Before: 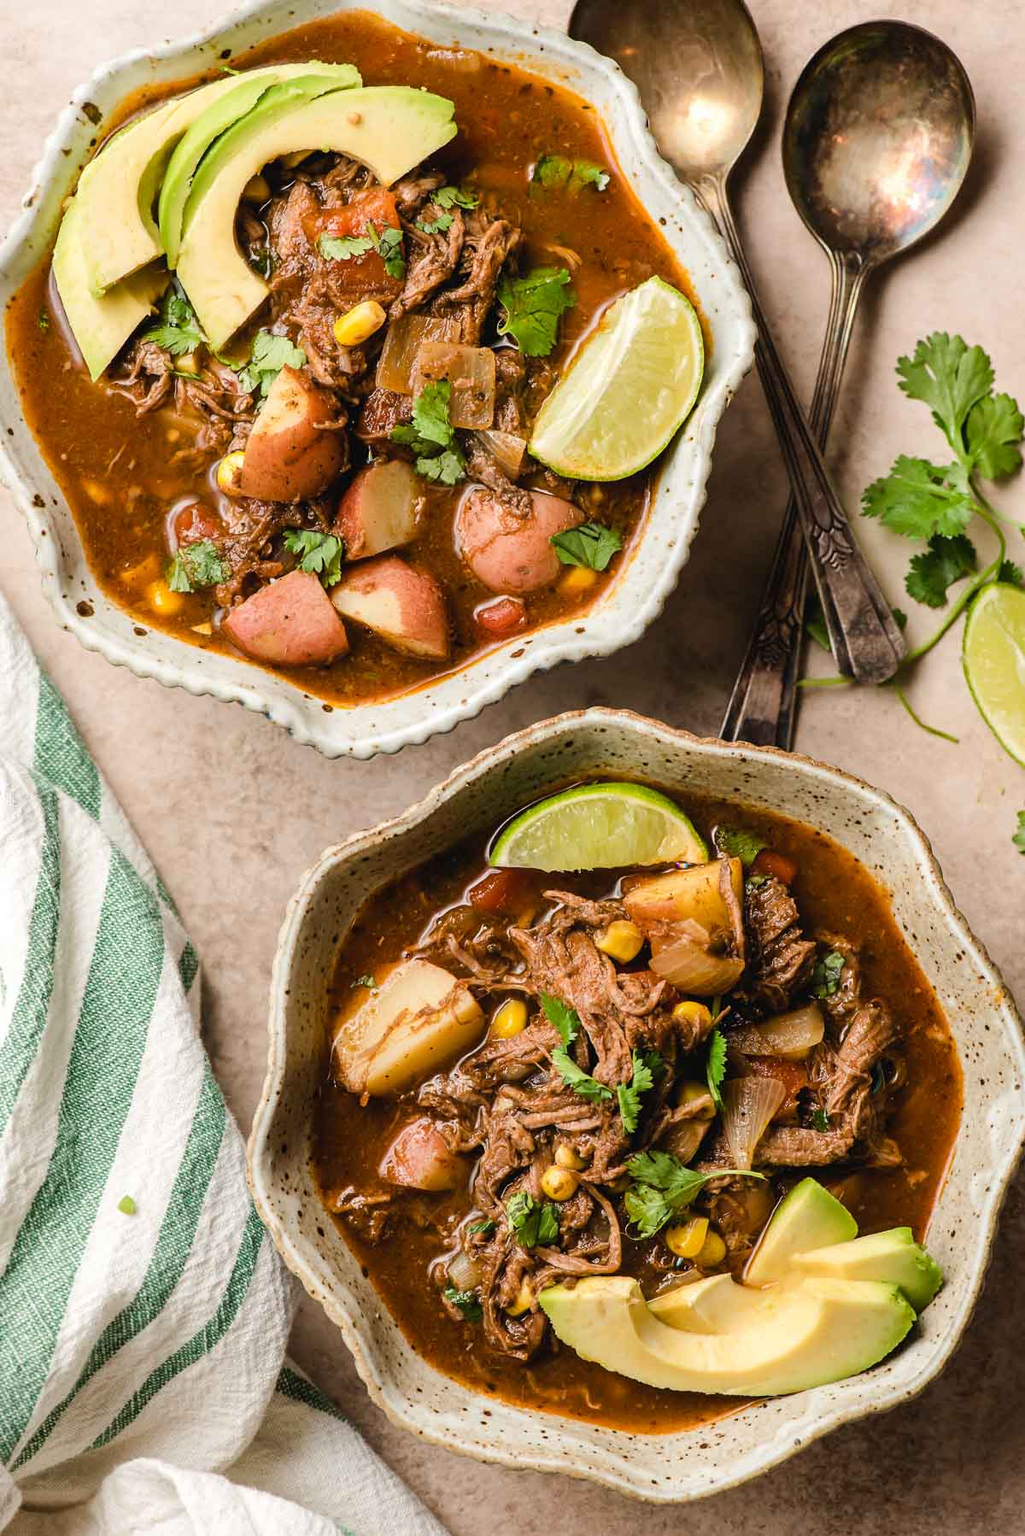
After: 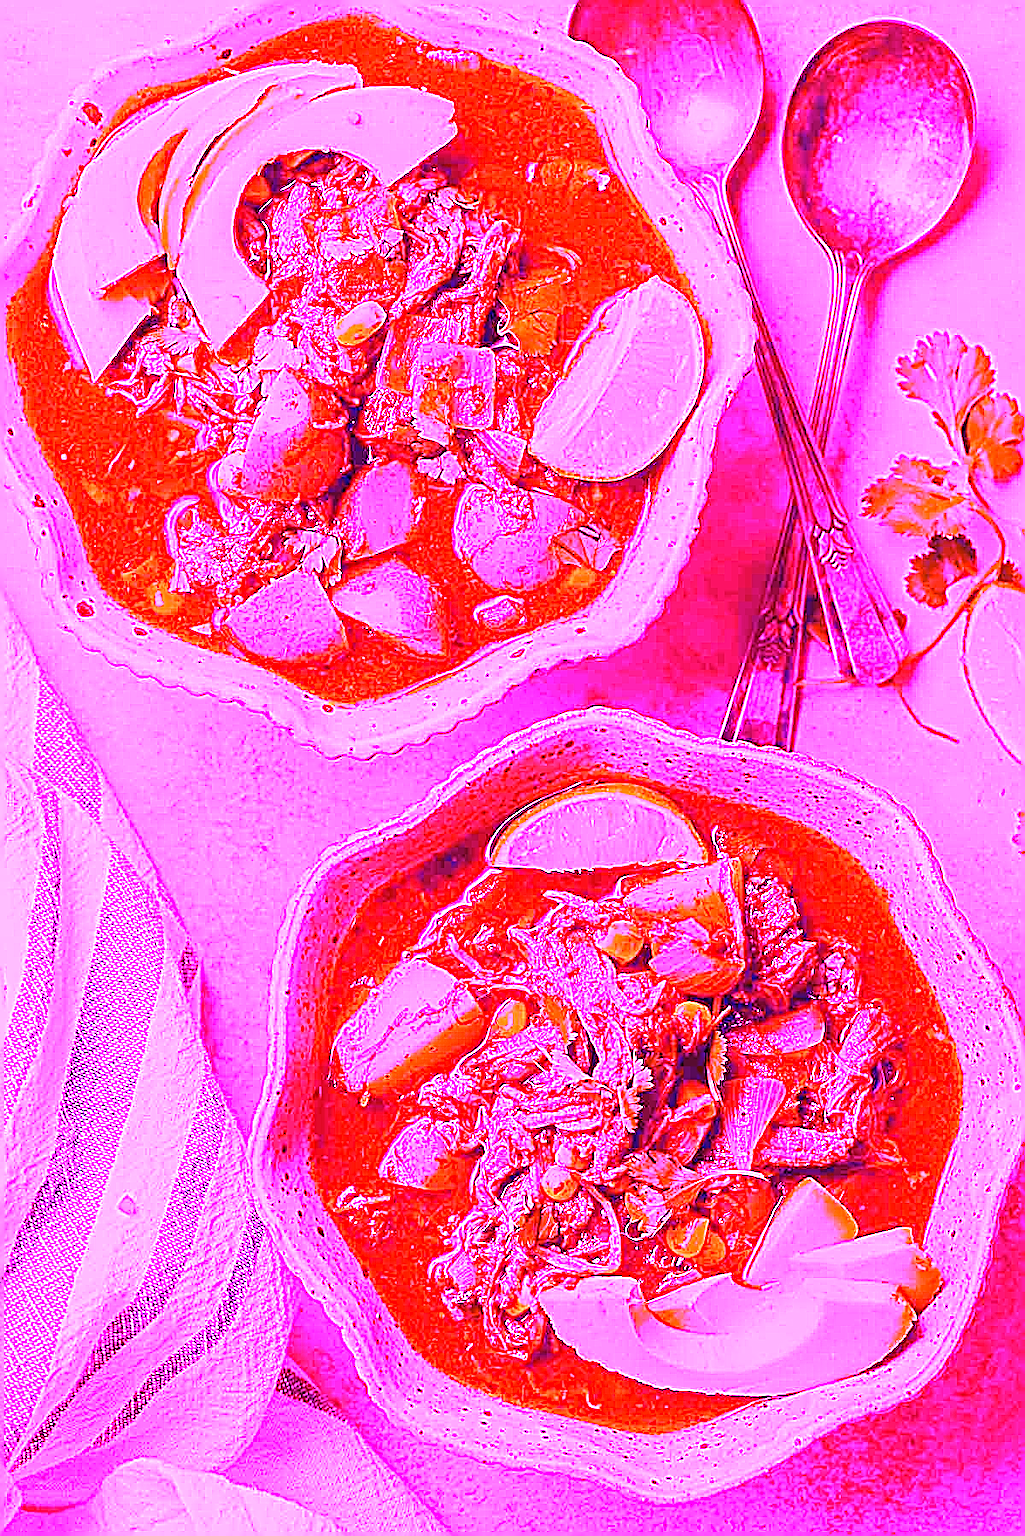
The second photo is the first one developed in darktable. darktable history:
white balance: red 8, blue 8
tone equalizer: -8 EV -0.002 EV, -7 EV 0.005 EV, -6 EV -0.008 EV, -5 EV 0.007 EV, -4 EV -0.042 EV, -3 EV -0.233 EV, -2 EV -0.662 EV, -1 EV -0.983 EV, +0 EV -0.969 EV, smoothing diameter 2%, edges refinement/feathering 20, mask exposure compensation -1.57 EV, filter diffusion 5
sharpen: on, module defaults
